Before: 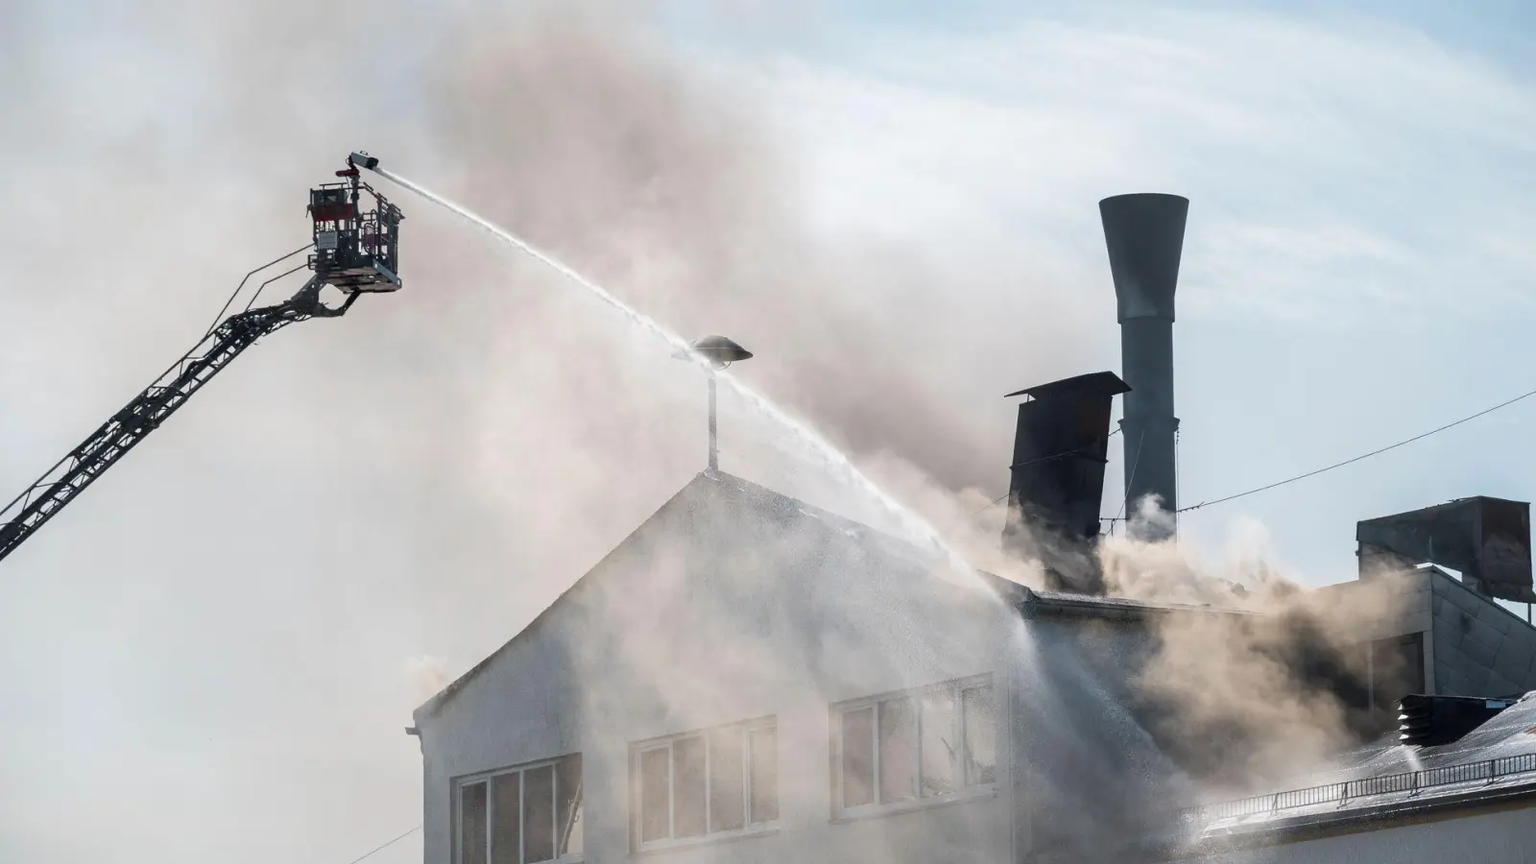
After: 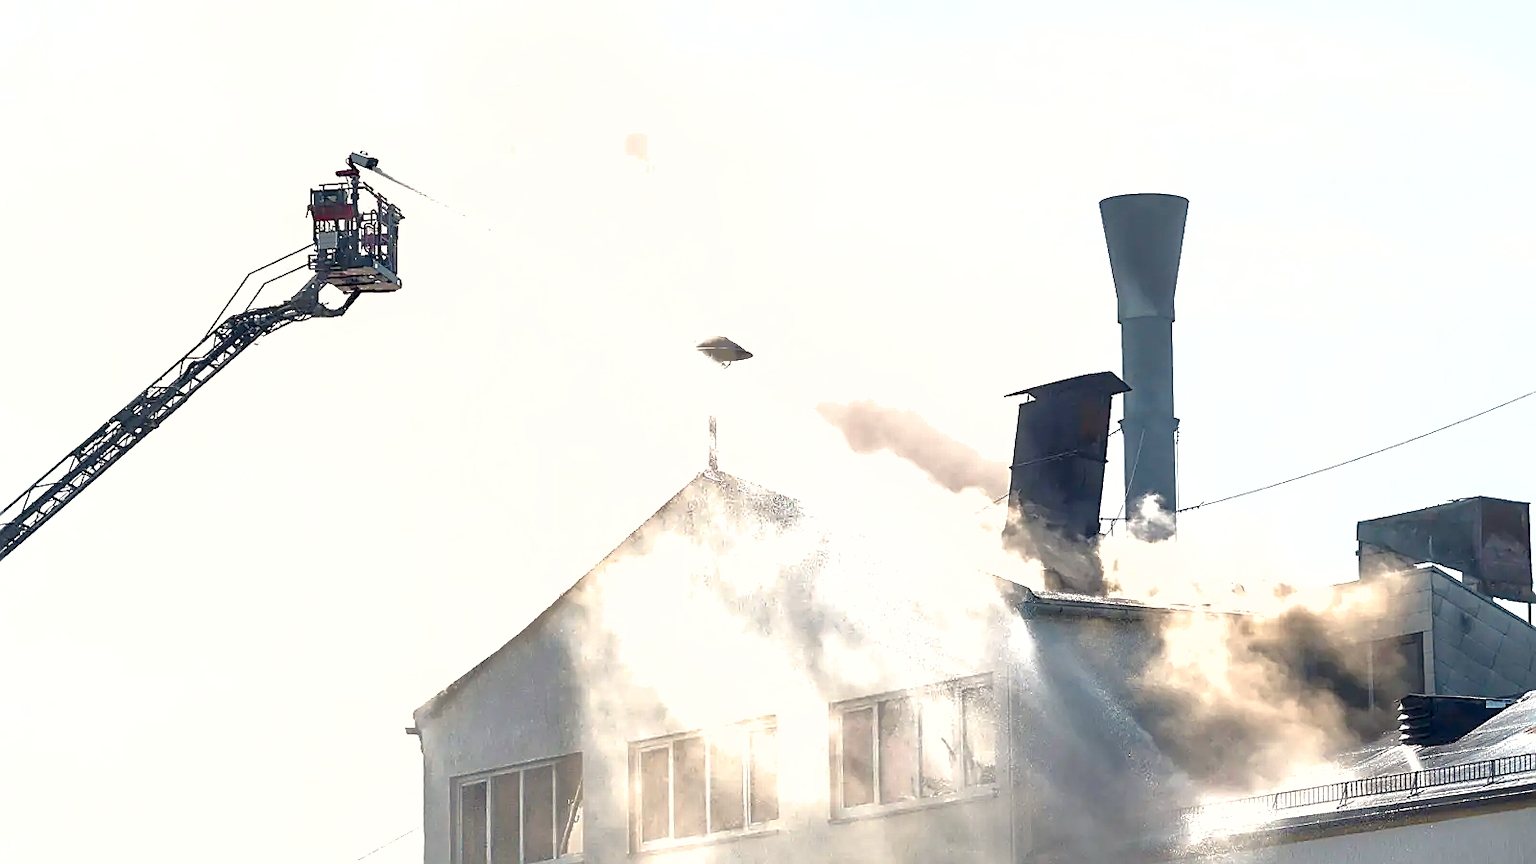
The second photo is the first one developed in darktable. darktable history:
shadows and highlights: shadows 30.22
exposure: black level correction 0, exposure 1.2 EV, compensate highlight preservation false
color balance rgb: highlights gain › chroma 2.984%, highlights gain › hue 76.69°, global offset › chroma 0.065%, global offset › hue 253.28°, linear chroma grading › global chroma 15.172%, perceptual saturation grading › global saturation 0.146%, perceptual saturation grading › highlights -30.412%, perceptual saturation grading › shadows 20.174%
sharpen: radius 1.406, amount 1.234, threshold 0.647
